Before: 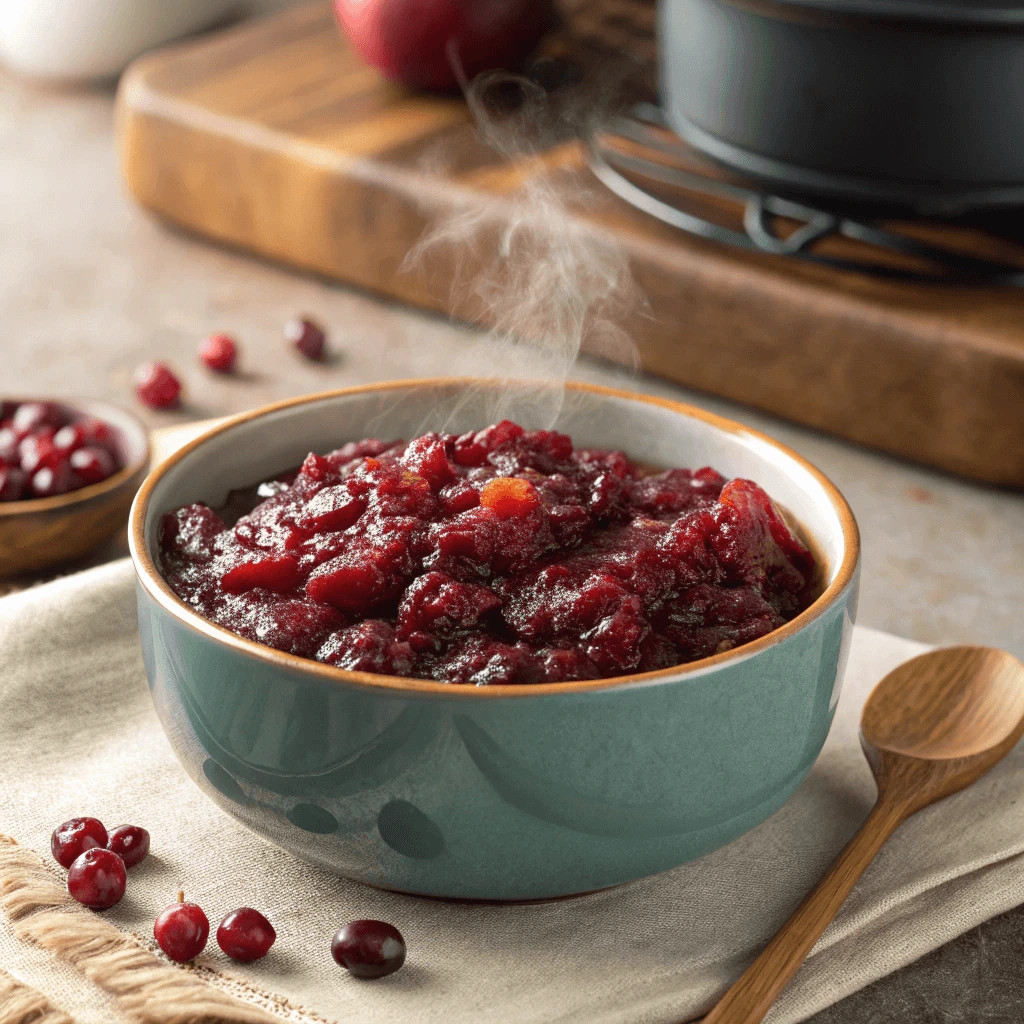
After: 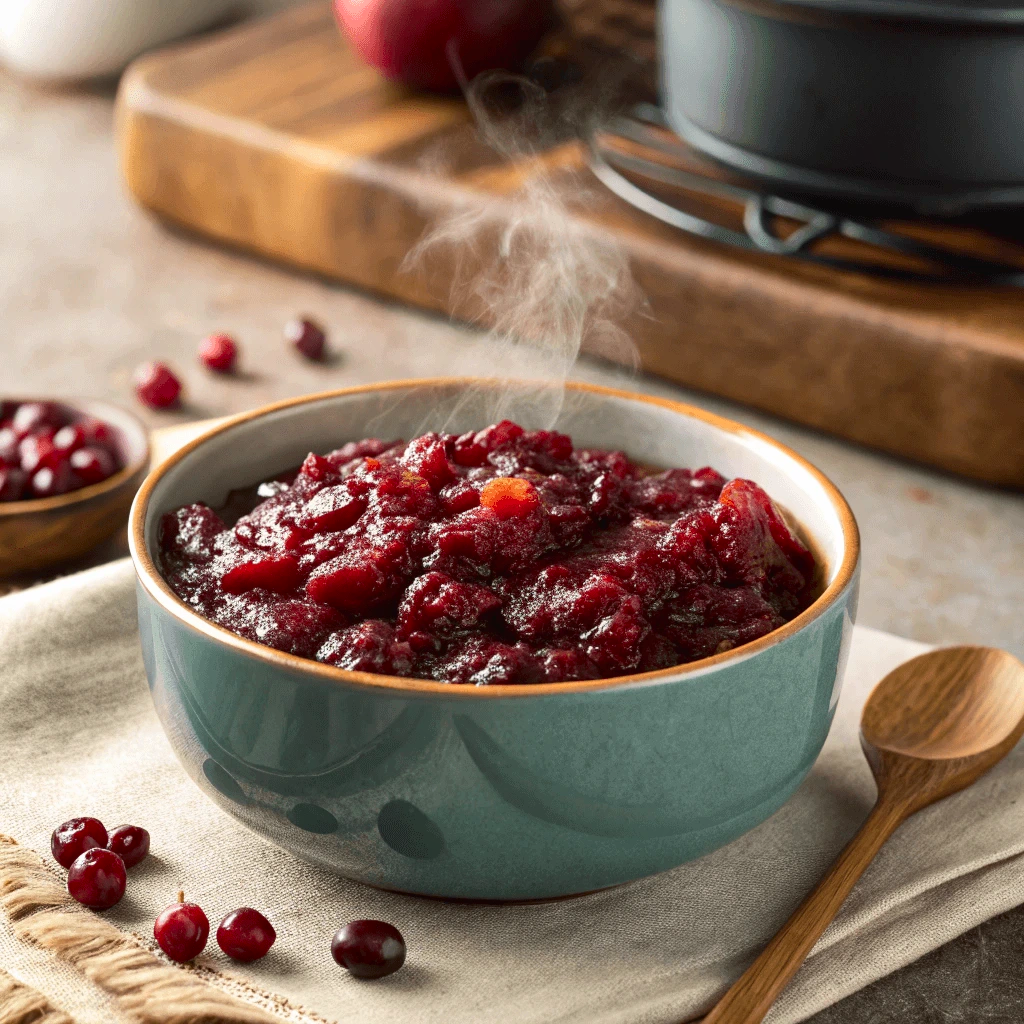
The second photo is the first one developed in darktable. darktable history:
contrast brightness saturation: contrast 0.15, brightness -0.01, saturation 0.1
shadows and highlights: soften with gaussian
